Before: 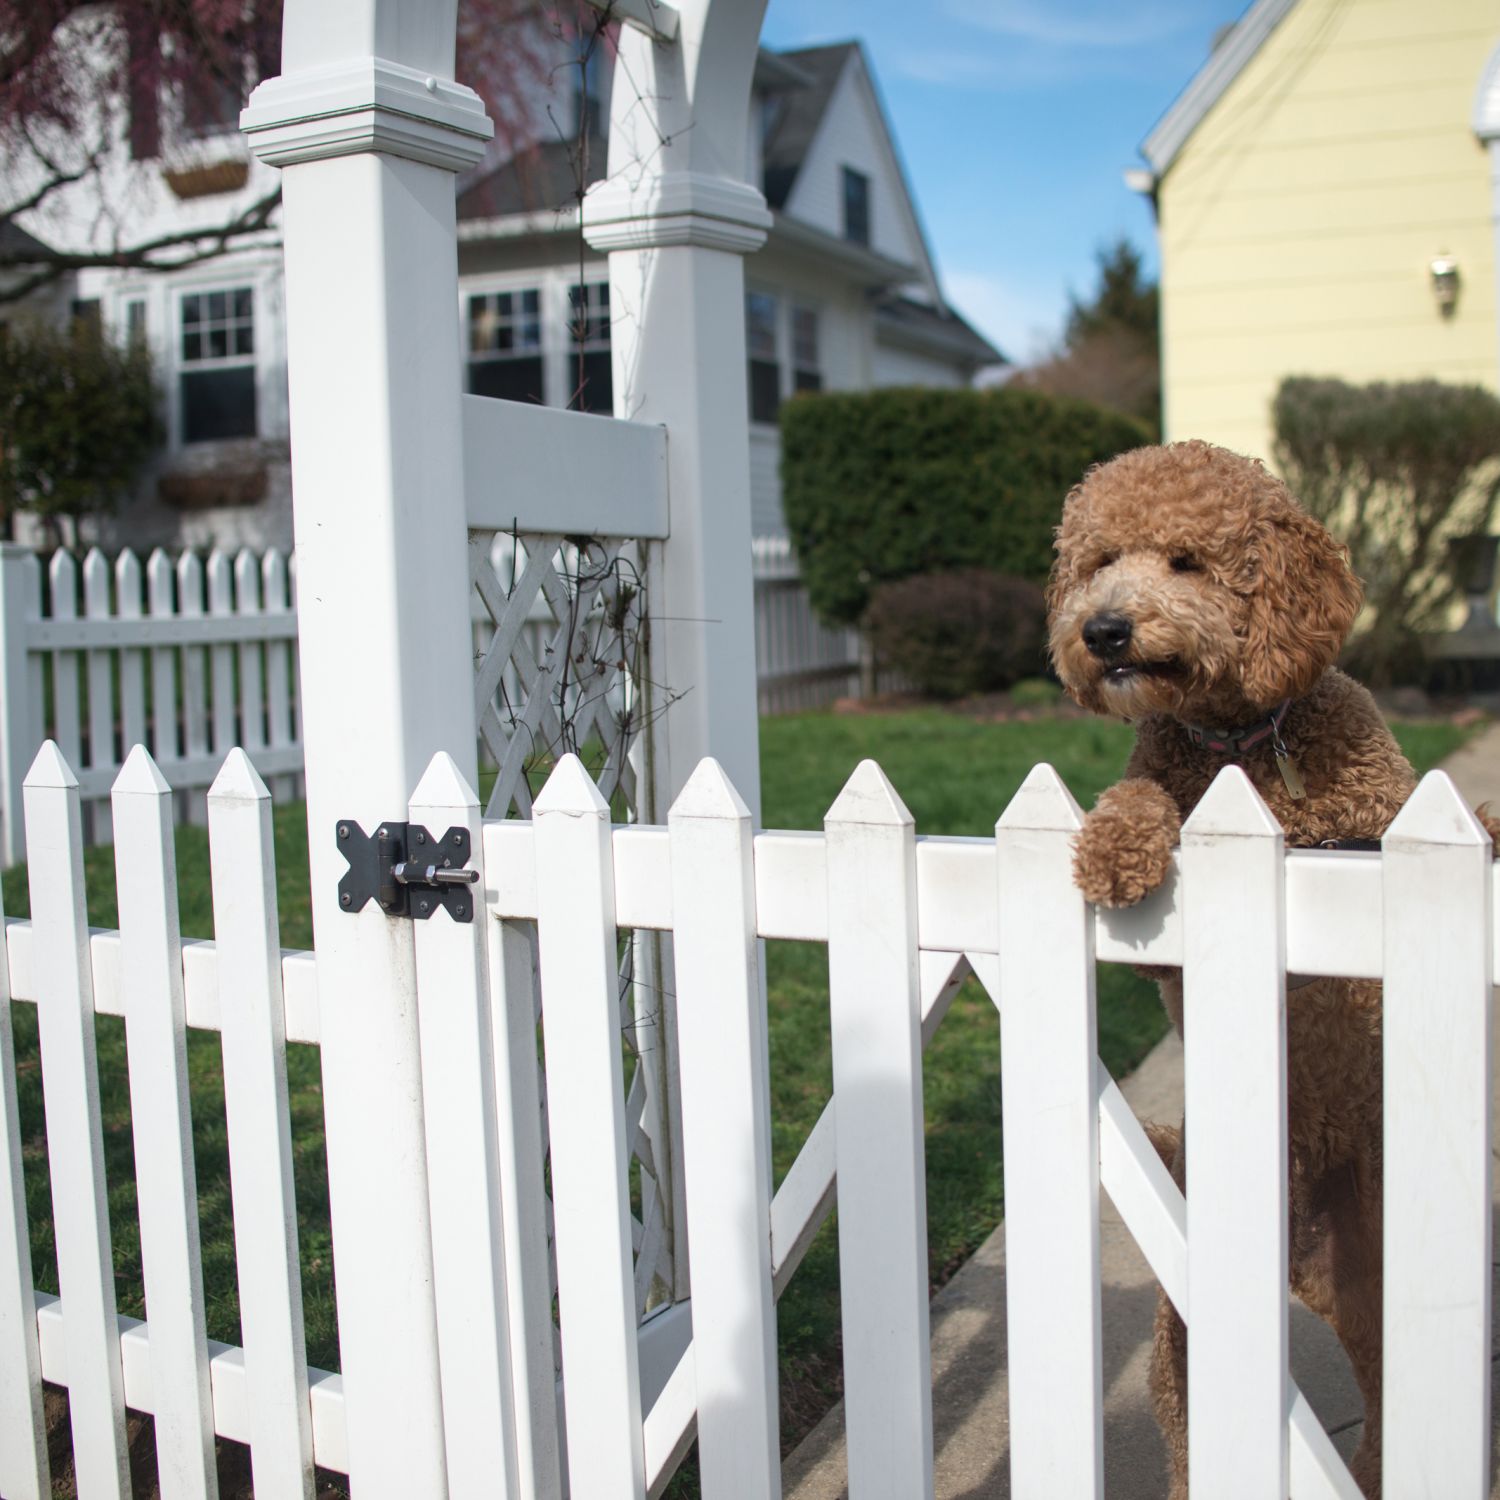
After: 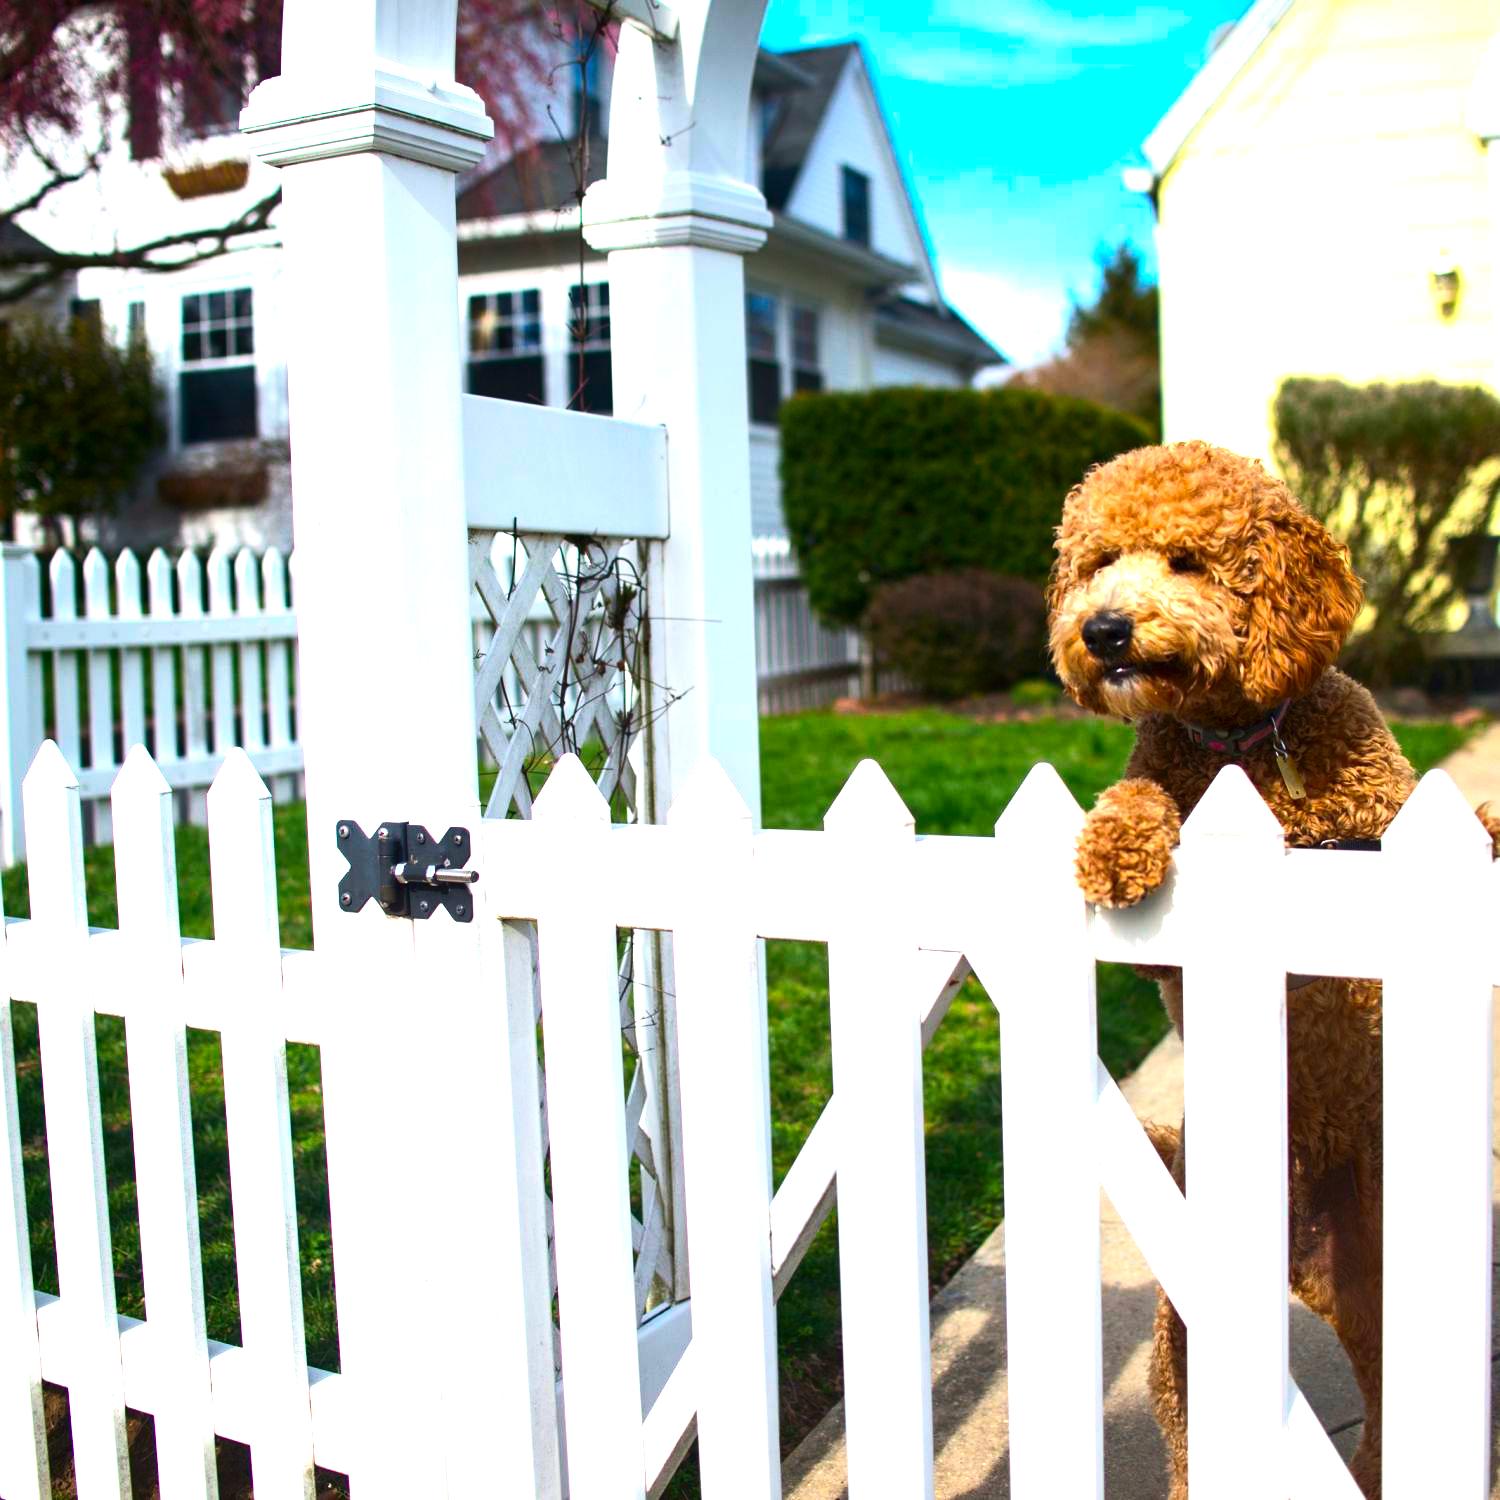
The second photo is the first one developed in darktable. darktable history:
color balance rgb: linear chroma grading › shadows -10%, linear chroma grading › global chroma 20%, perceptual saturation grading › global saturation 15%, perceptual brilliance grading › global brilliance 30%, perceptual brilliance grading › highlights 12%, perceptual brilliance grading › mid-tones 24%, global vibrance 20%
contrast brightness saturation: contrast 0.12, brightness -0.12, saturation 0.2
